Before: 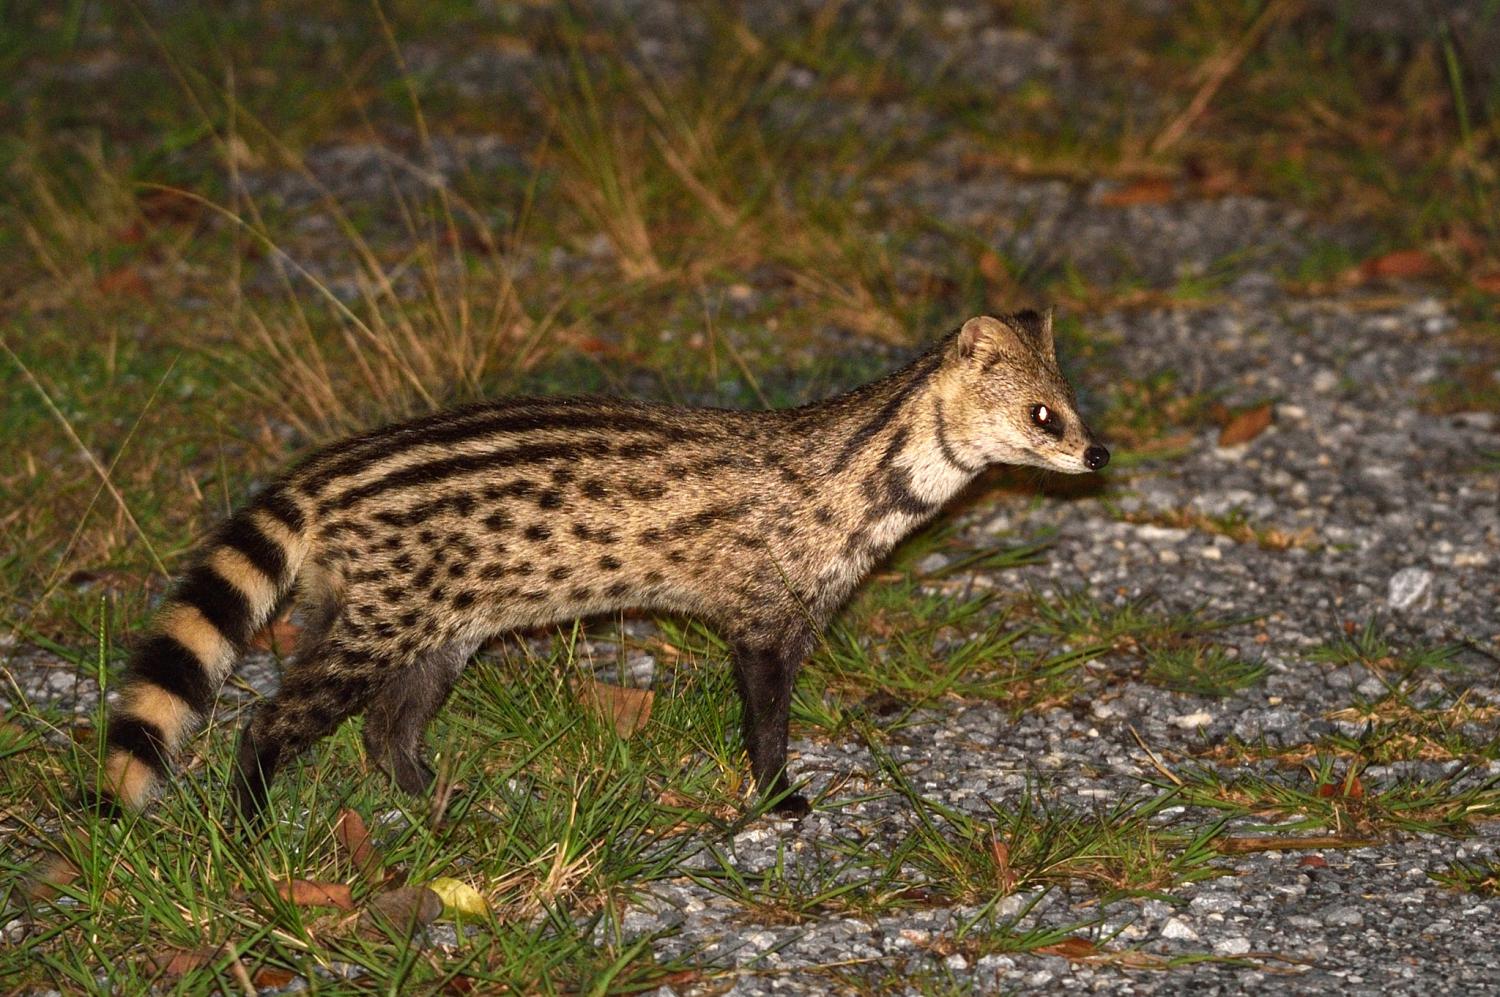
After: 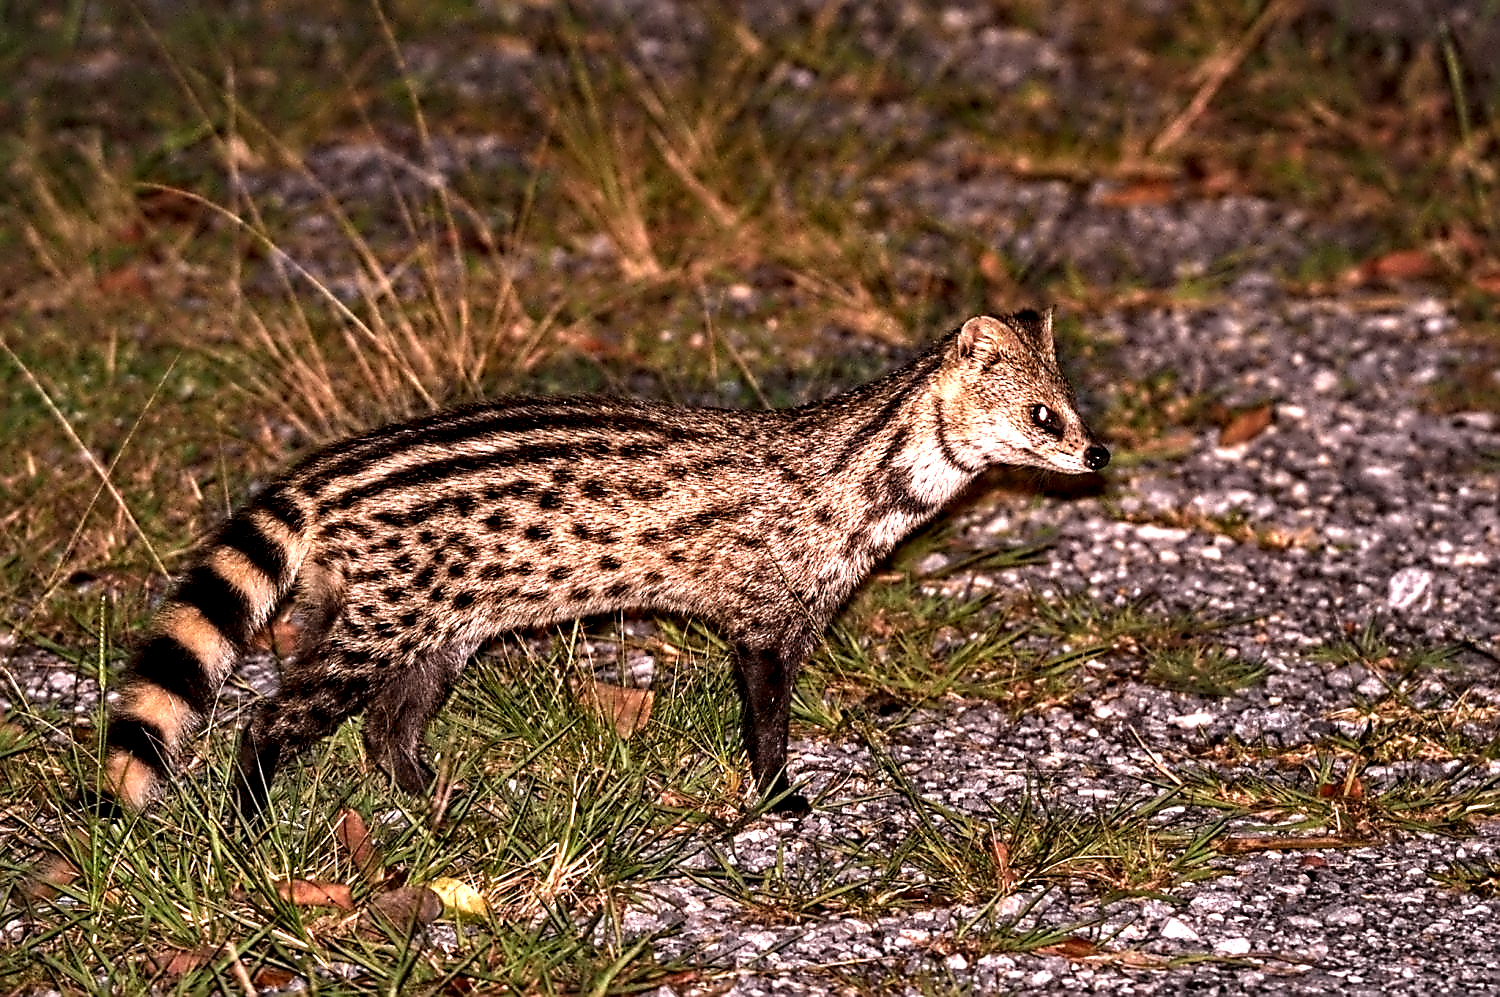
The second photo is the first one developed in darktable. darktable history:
sharpen: on, module defaults
white balance: red 1.188, blue 1.11
color balance: on, module defaults
local contrast: detail 135%, midtone range 0.75
contrast equalizer: octaves 7, y [[0.5, 0.542, 0.583, 0.625, 0.667, 0.708], [0.5 ×6], [0.5 ×6], [0, 0.033, 0.067, 0.1, 0.133, 0.167], [0, 0.05, 0.1, 0.15, 0.2, 0.25]]
